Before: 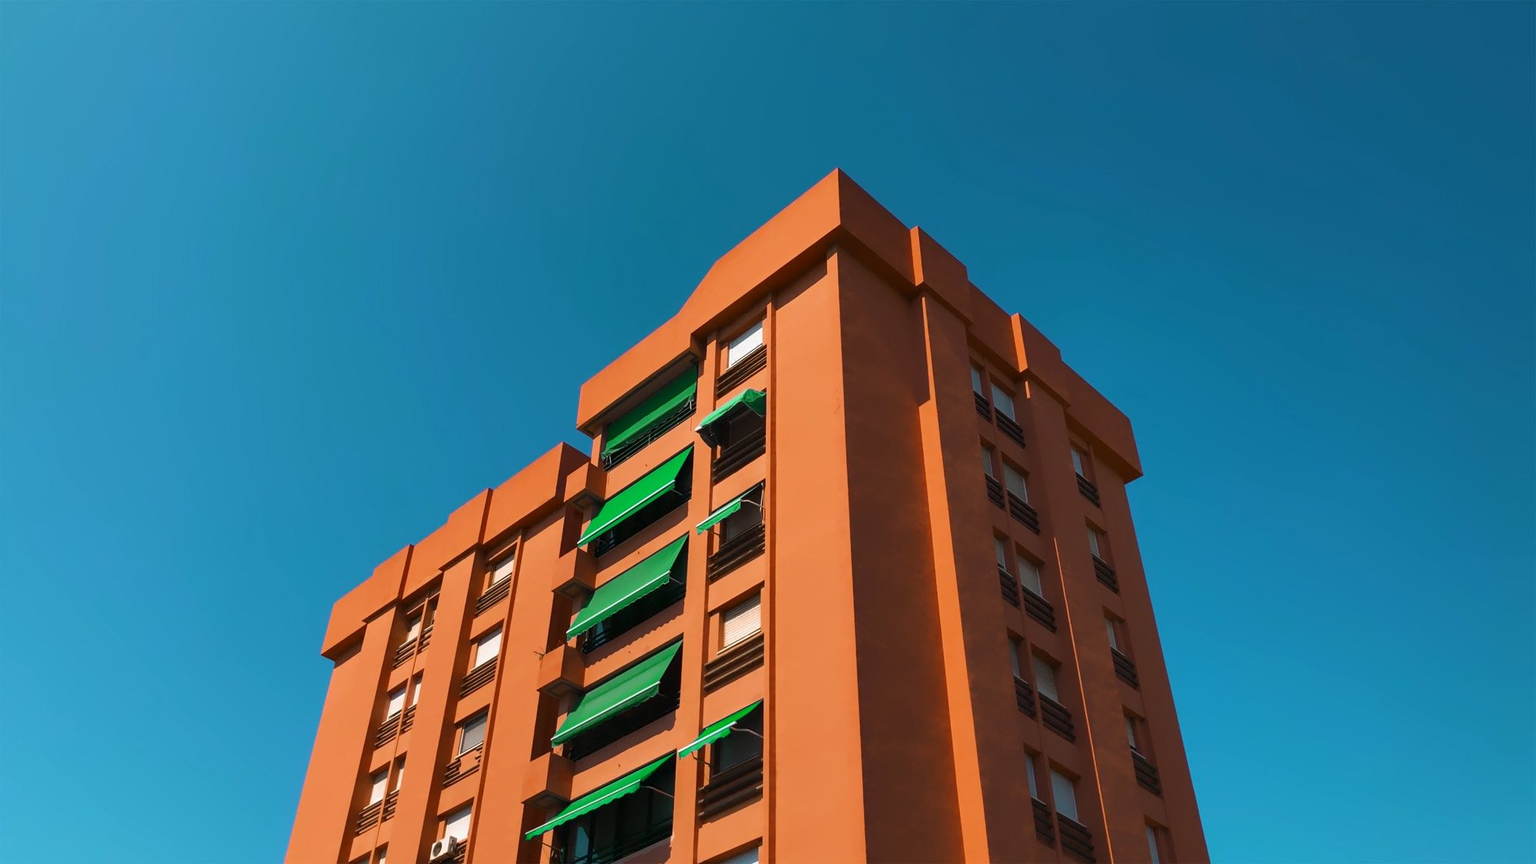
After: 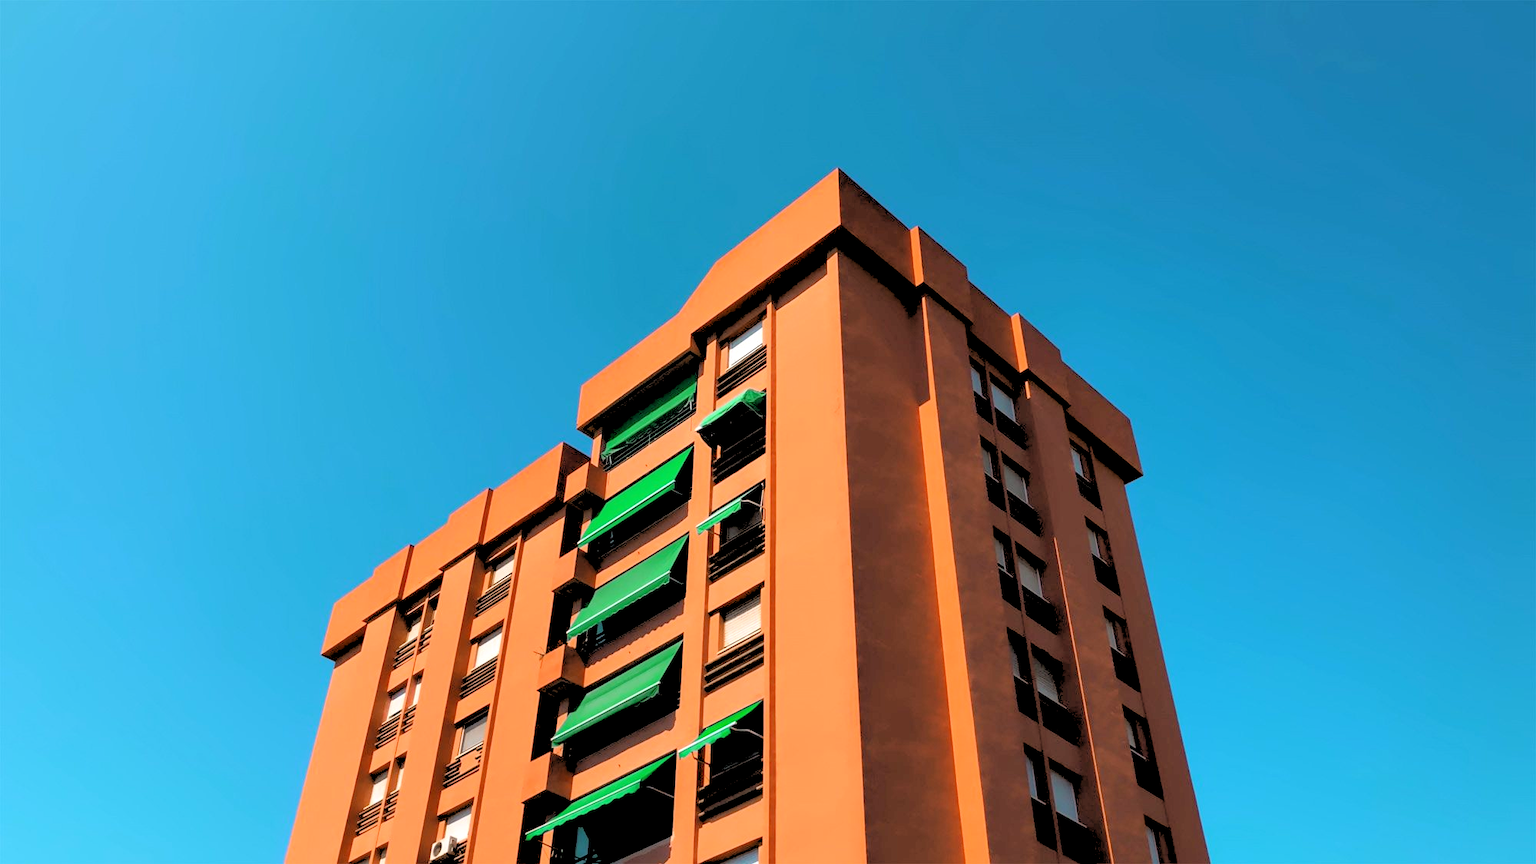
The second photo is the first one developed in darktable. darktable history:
exposure: exposure 0.191 EV, compensate highlight preservation false
rgb levels: levels [[0.027, 0.429, 0.996], [0, 0.5, 1], [0, 0.5, 1]]
